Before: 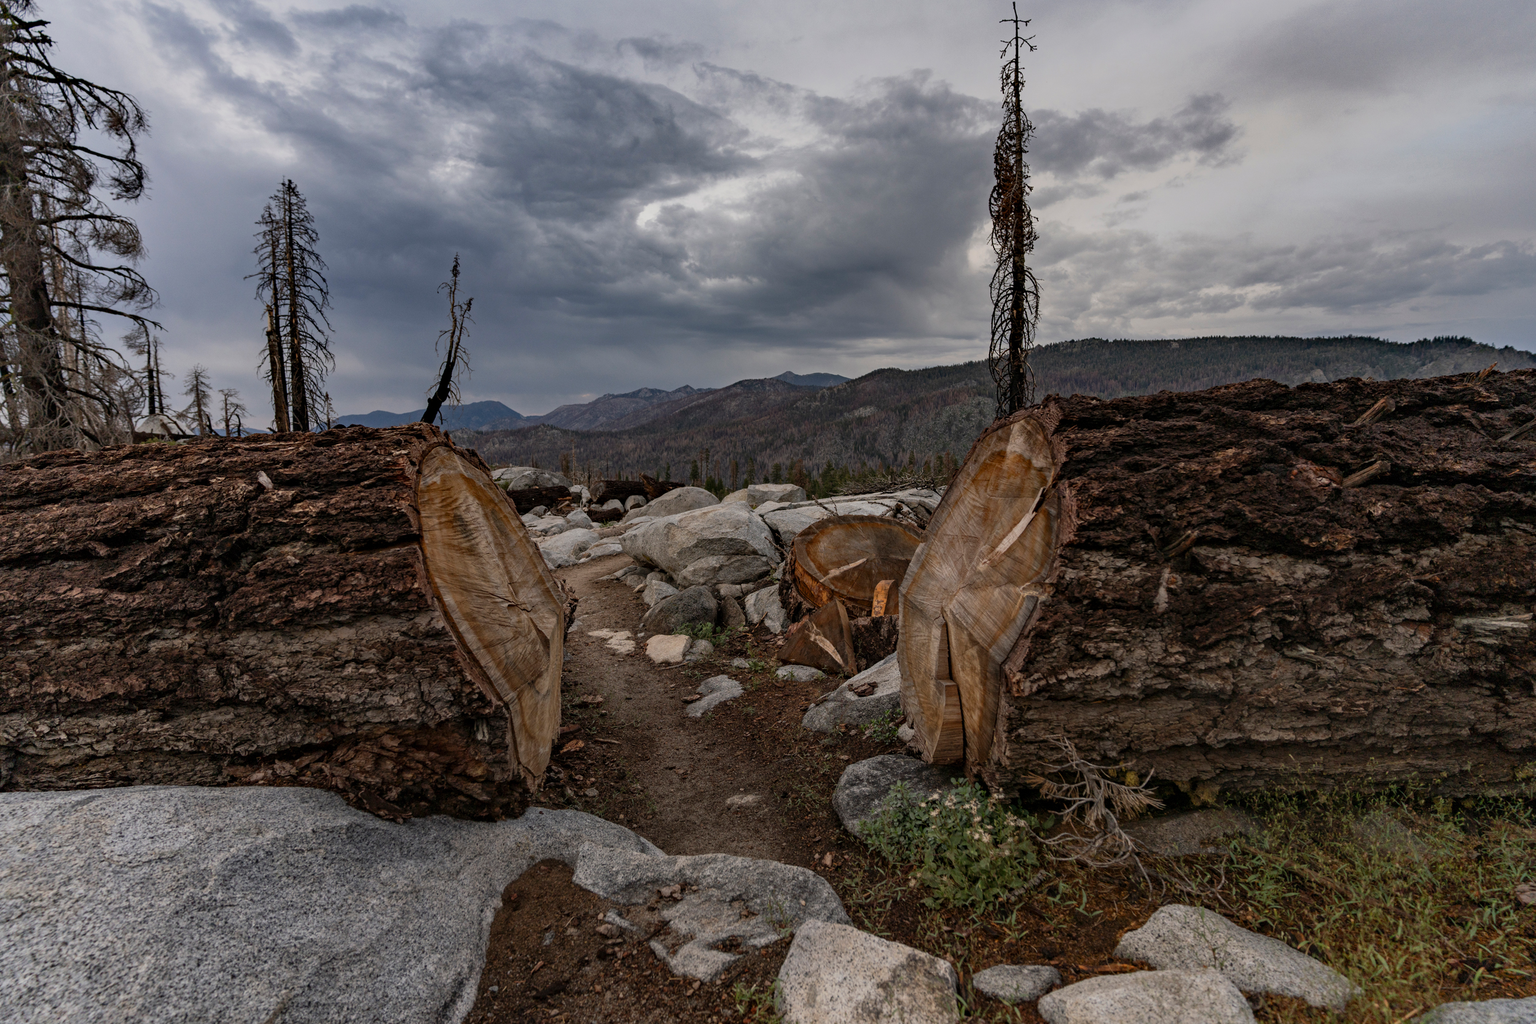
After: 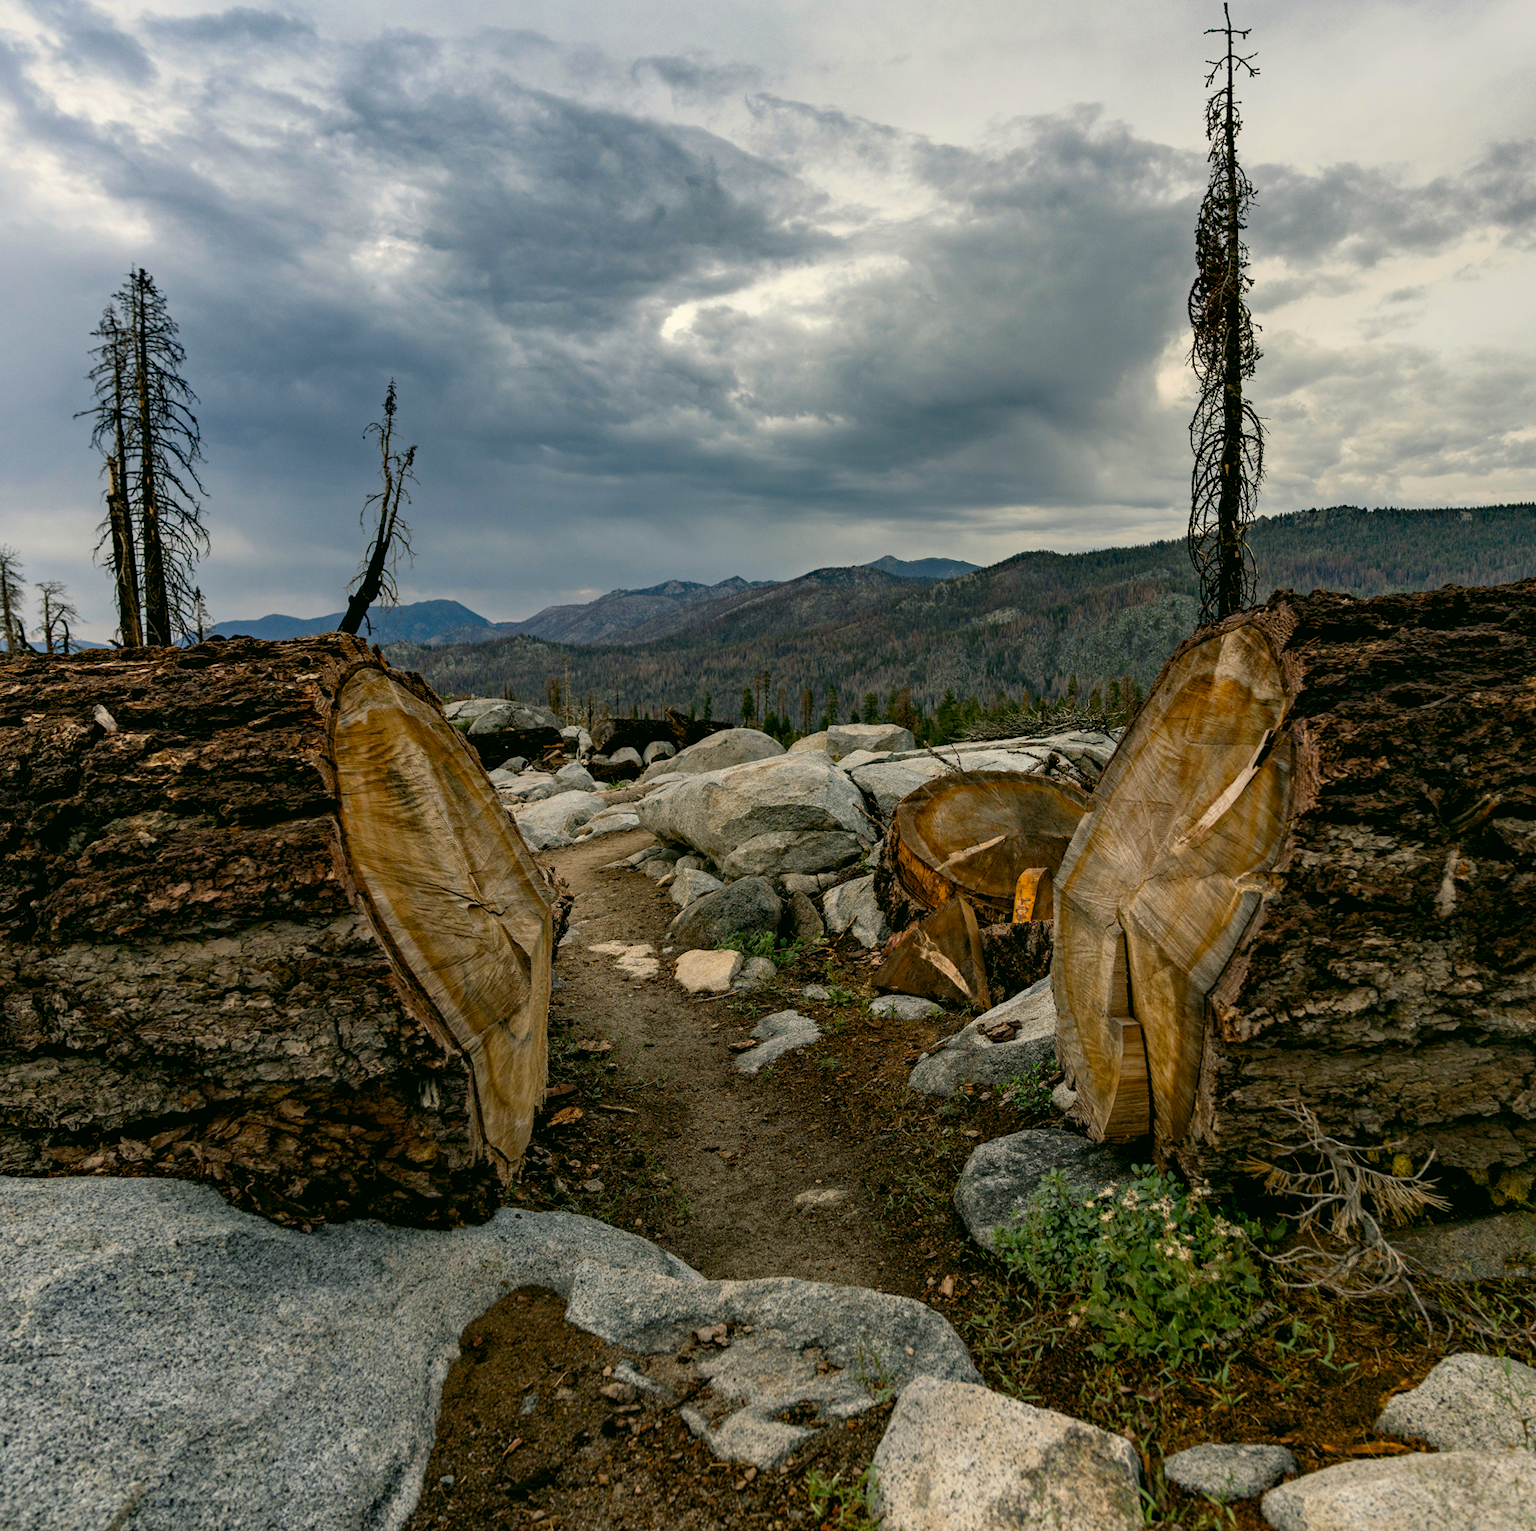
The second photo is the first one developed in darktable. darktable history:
color correction: highlights a* -0.512, highlights b* 9.1, shadows a* -9.13, shadows b* 0.669
exposure: black level correction 0.001, exposure 0.499 EV, compensate highlight preservation false
crop and rotate: left 12.706%, right 20.442%
color balance rgb: global offset › luminance -0.475%, perceptual saturation grading › global saturation 29.988%
